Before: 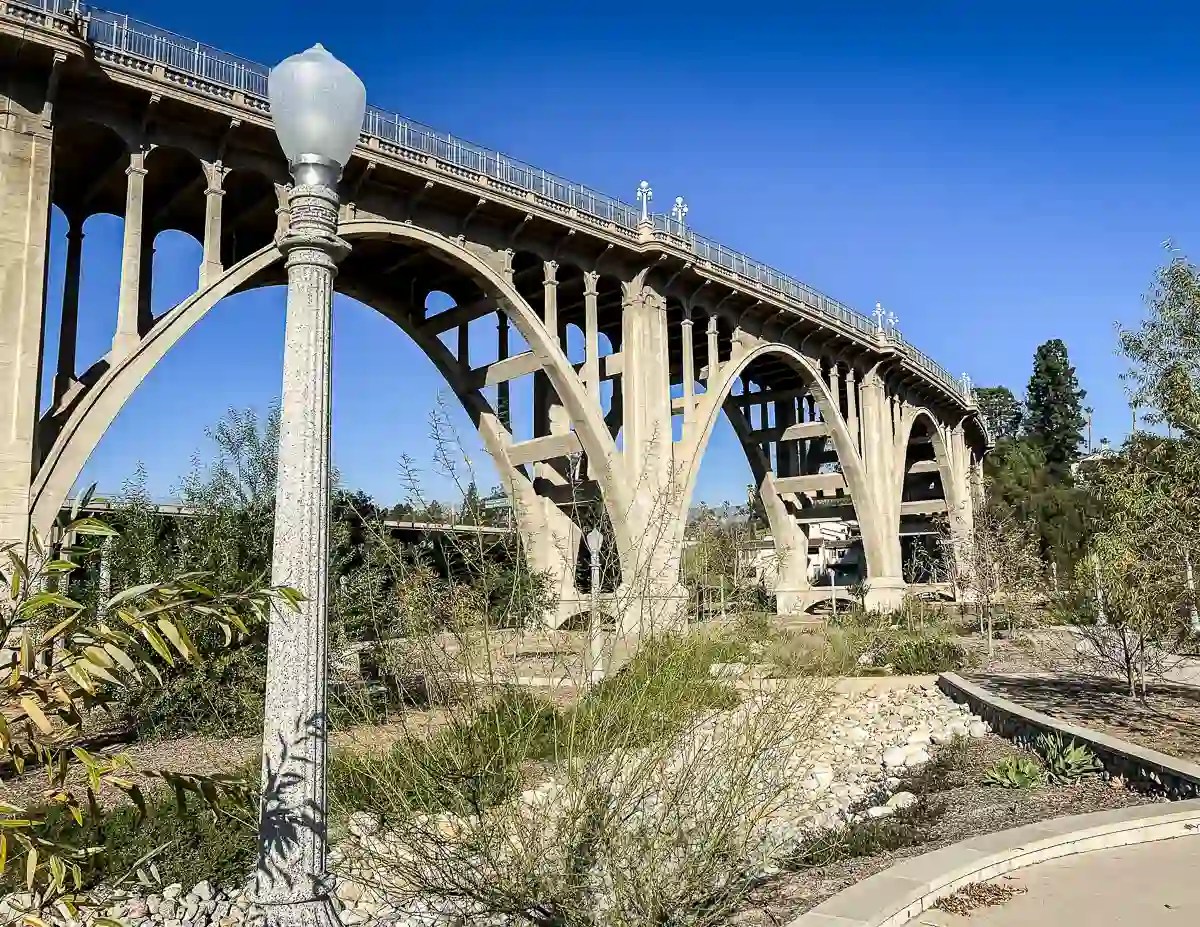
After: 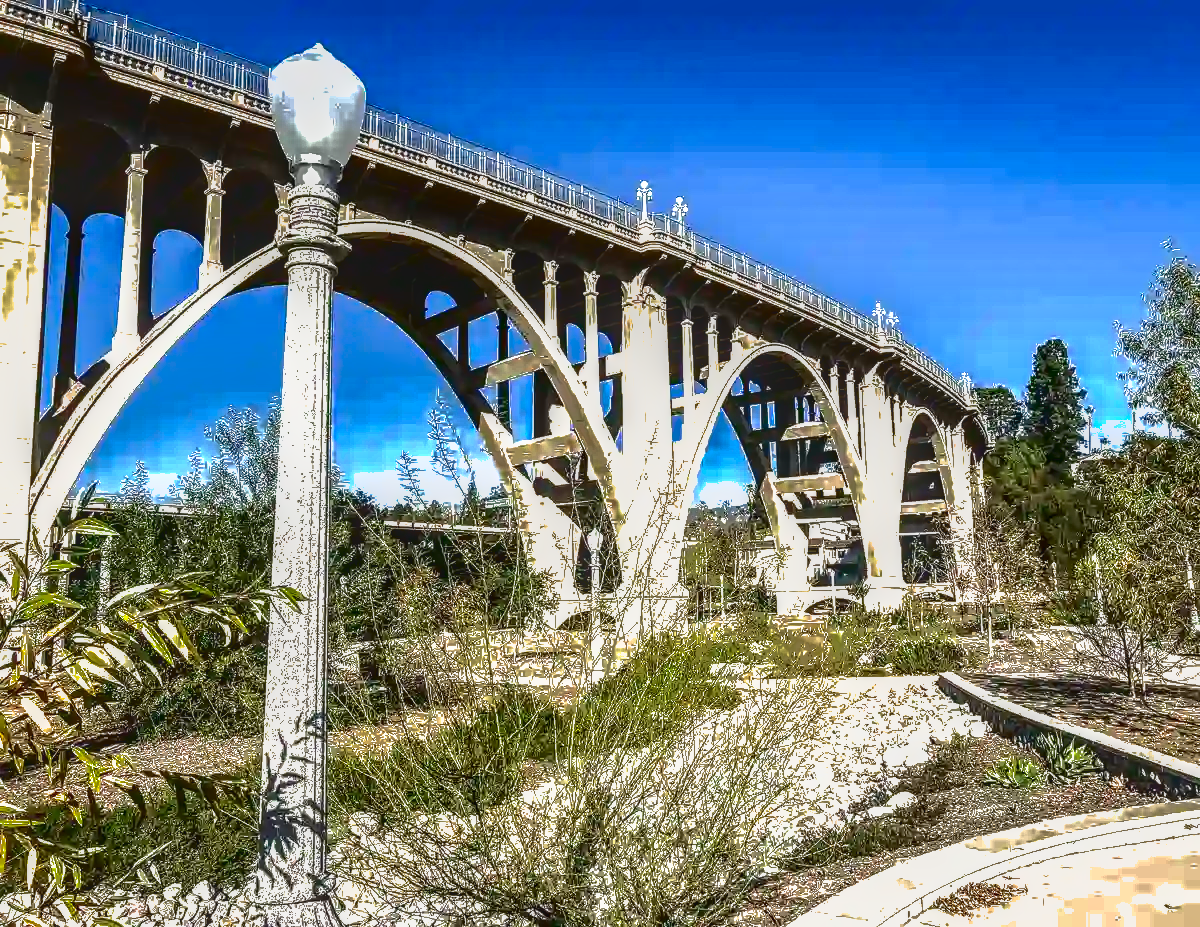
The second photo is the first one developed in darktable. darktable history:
local contrast: highlights 0%, shadows 0%, detail 133%
contrast brightness saturation: brightness -0.52
shadows and highlights: shadows 38.43, highlights -74.54
exposure: black level correction 0, exposure 1 EV, compensate highlight preservation false
